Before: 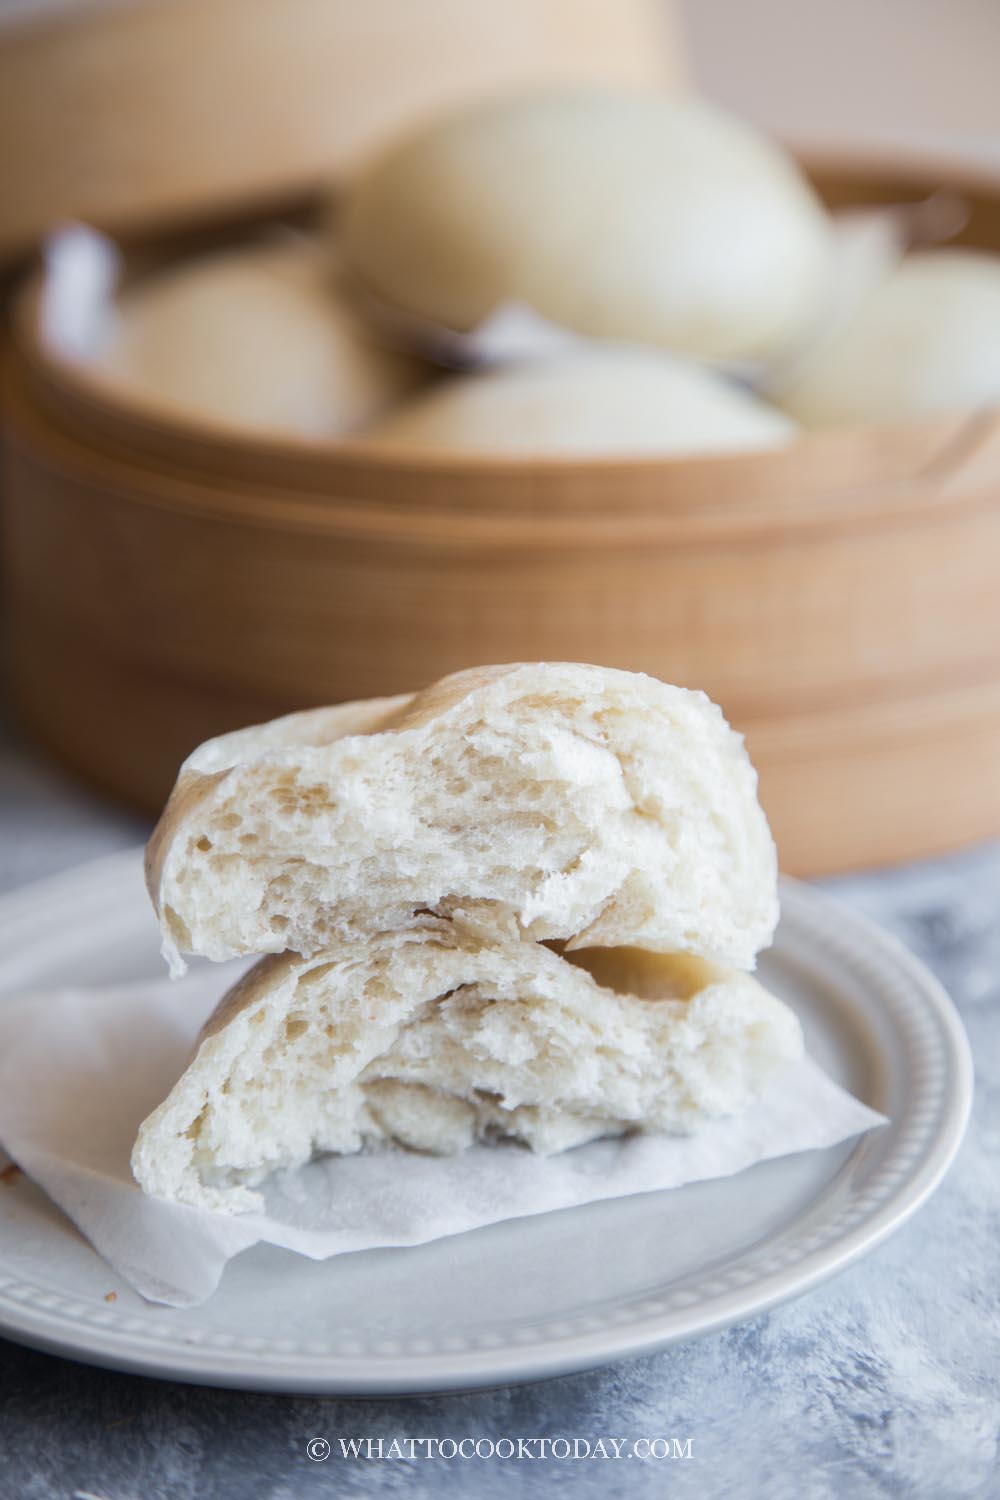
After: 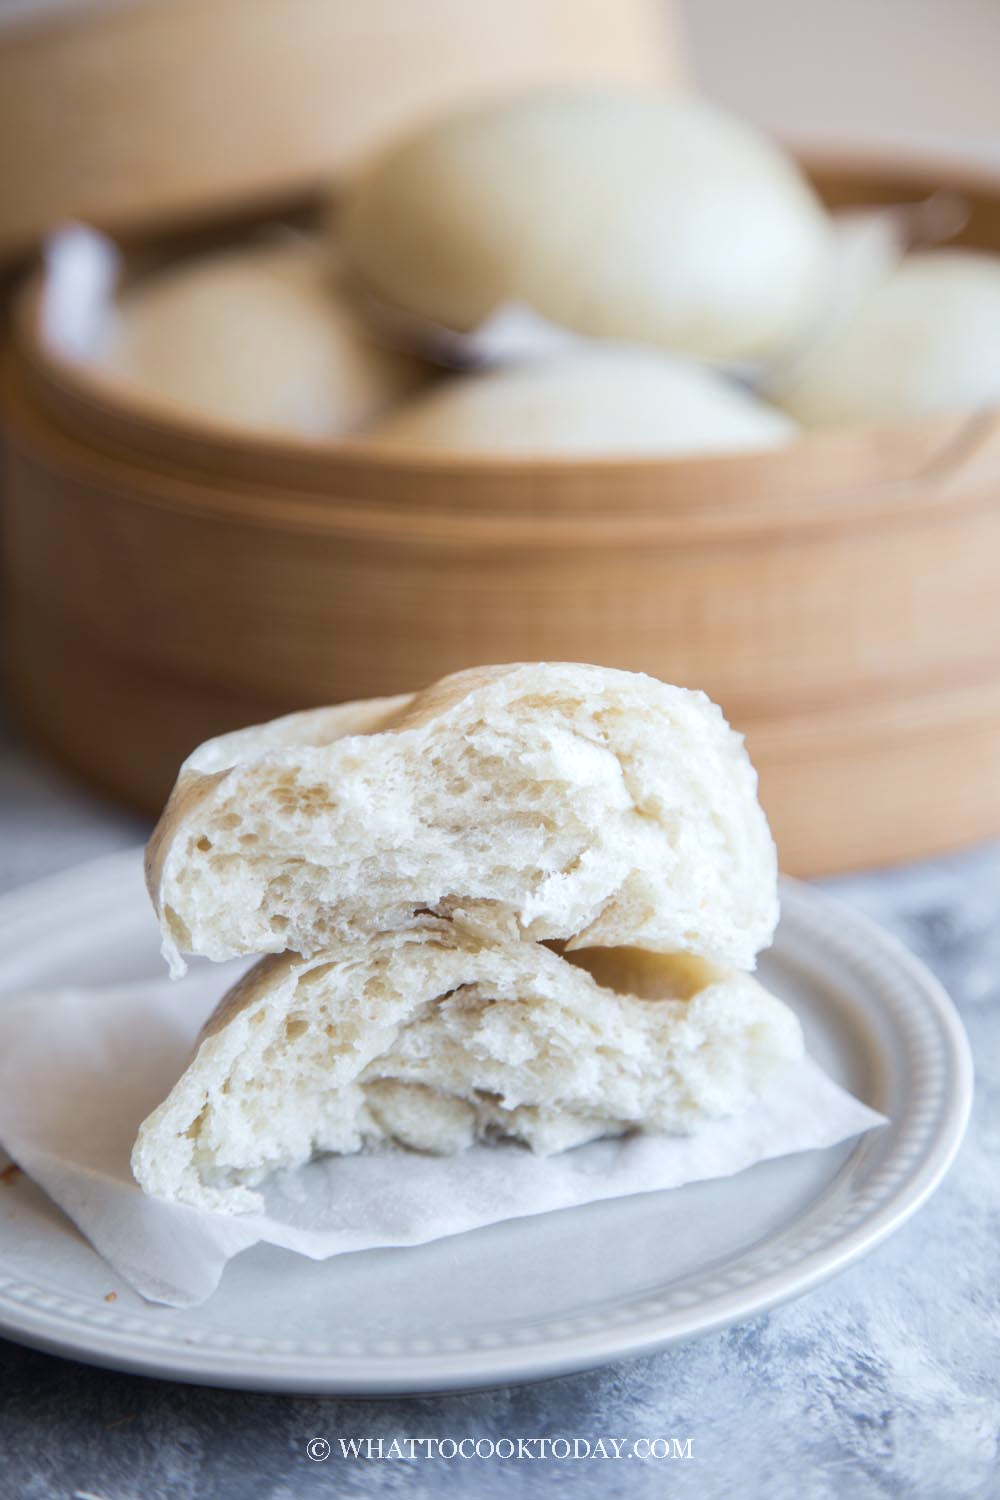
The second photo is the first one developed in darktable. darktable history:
white balance: red 0.982, blue 1.018
exposure: exposure 0.15 EV, compensate highlight preservation false
